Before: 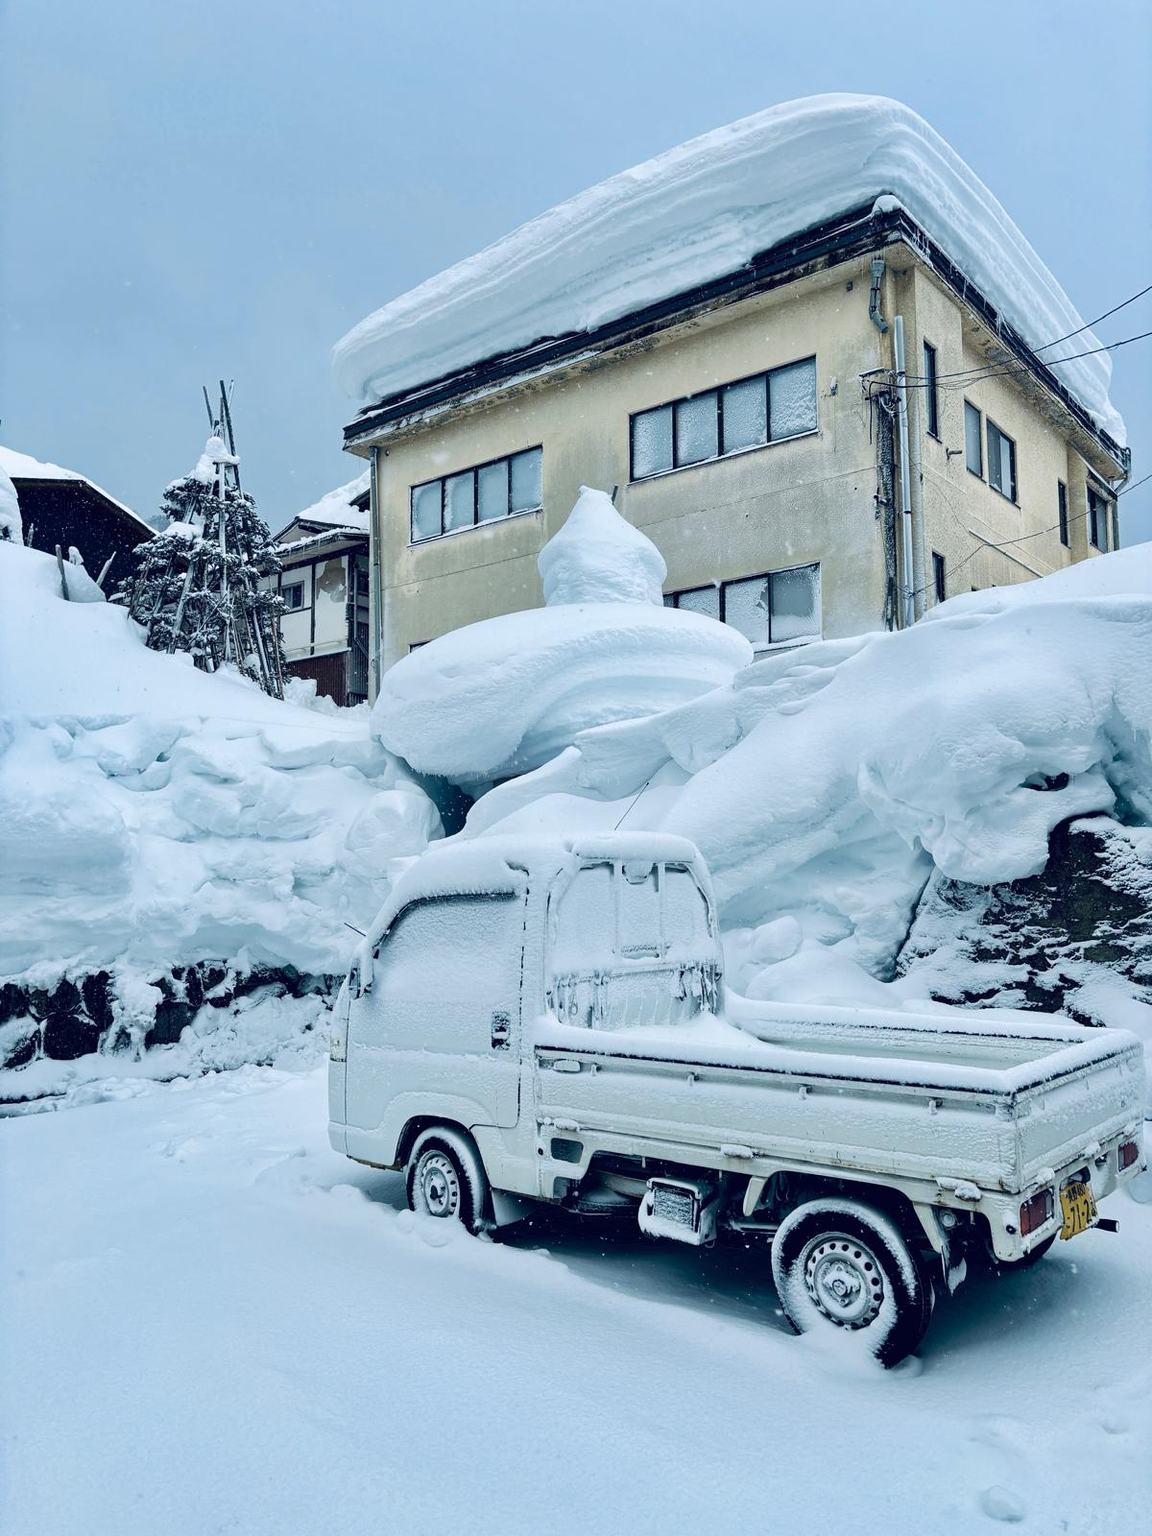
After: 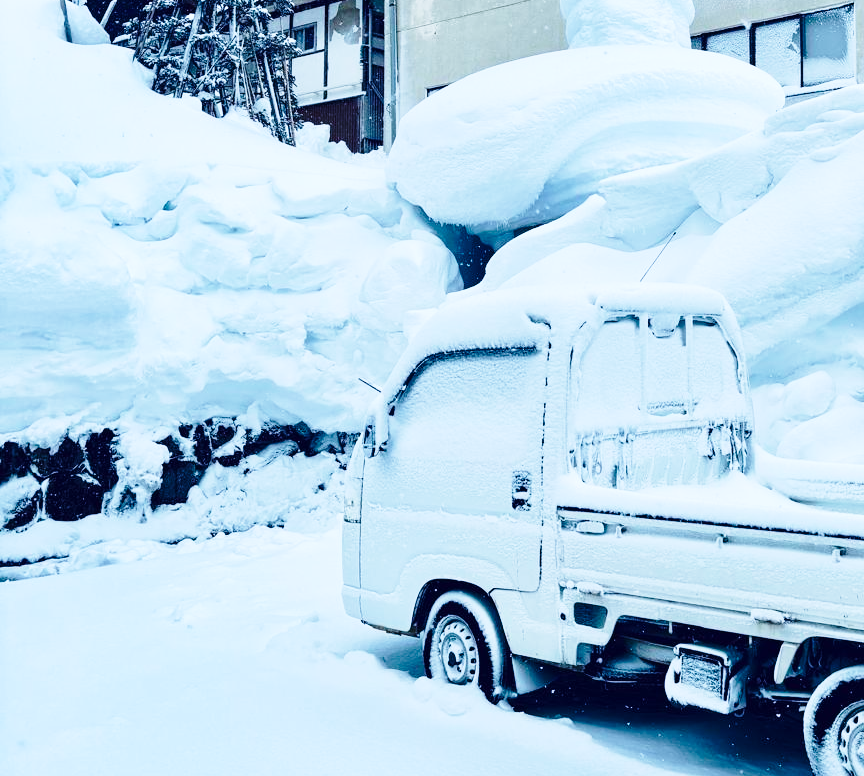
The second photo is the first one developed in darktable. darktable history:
base curve: curves: ch0 [(0, 0) (0.028, 0.03) (0.121, 0.232) (0.46, 0.748) (0.859, 0.968) (1, 1)], preserve colors none
crop: top 36.498%, right 27.964%, bottom 14.995%
color calibration: x 0.37, y 0.382, temperature 4313.32 K
